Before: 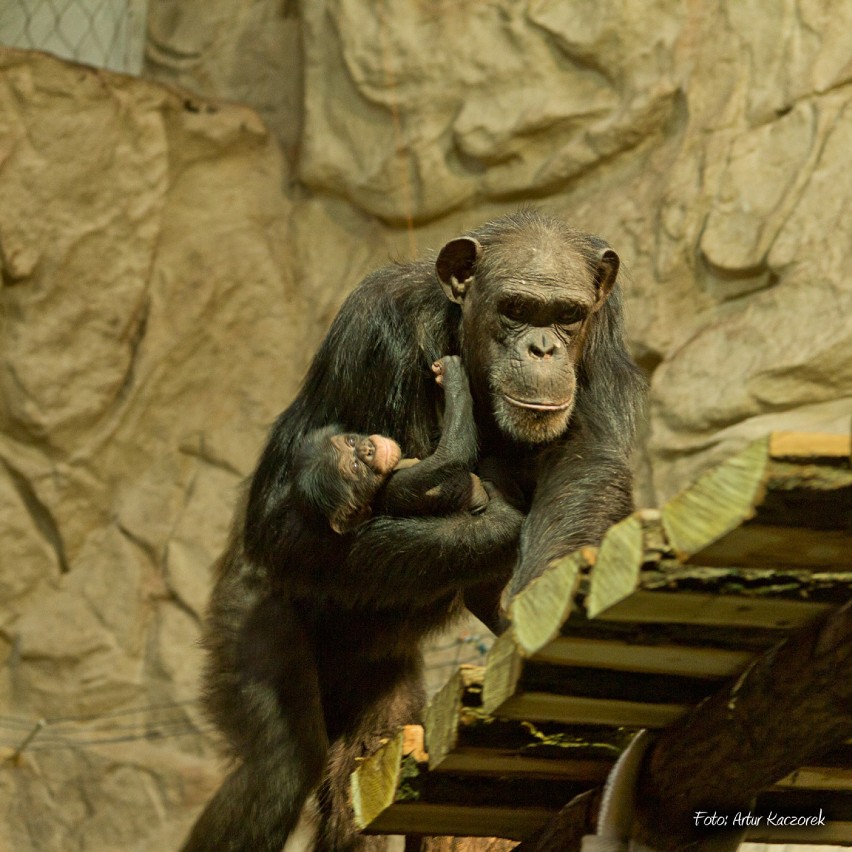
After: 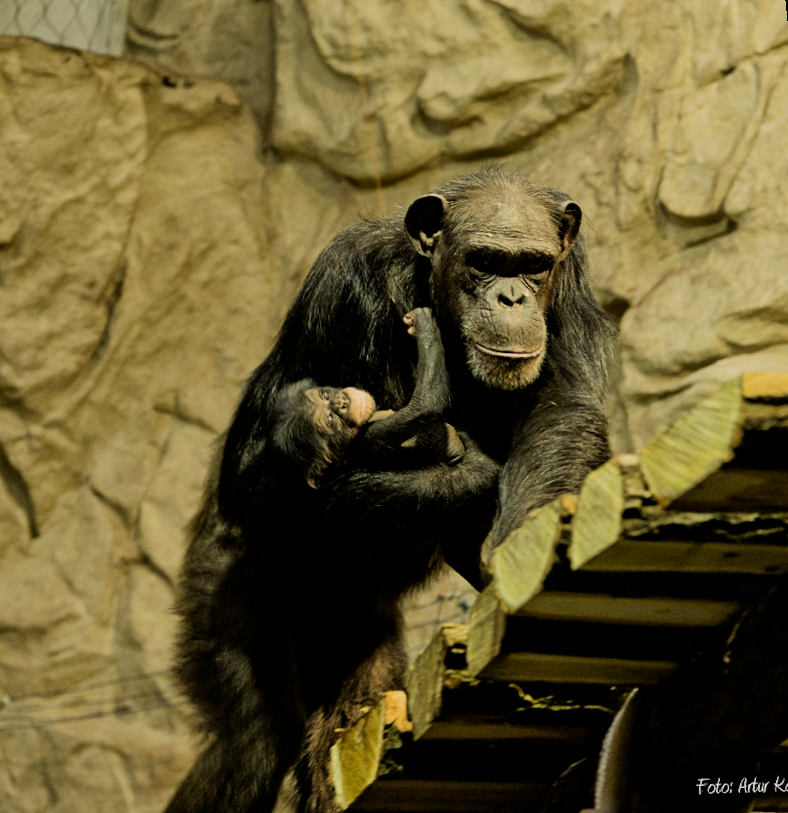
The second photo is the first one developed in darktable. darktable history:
filmic rgb: black relative exposure -5 EV, hardness 2.88, contrast 1.3, highlights saturation mix -30%
rotate and perspective: rotation -1.68°, lens shift (vertical) -0.146, crop left 0.049, crop right 0.912, crop top 0.032, crop bottom 0.96
color contrast: green-magenta contrast 0.8, blue-yellow contrast 1.1, unbound 0
